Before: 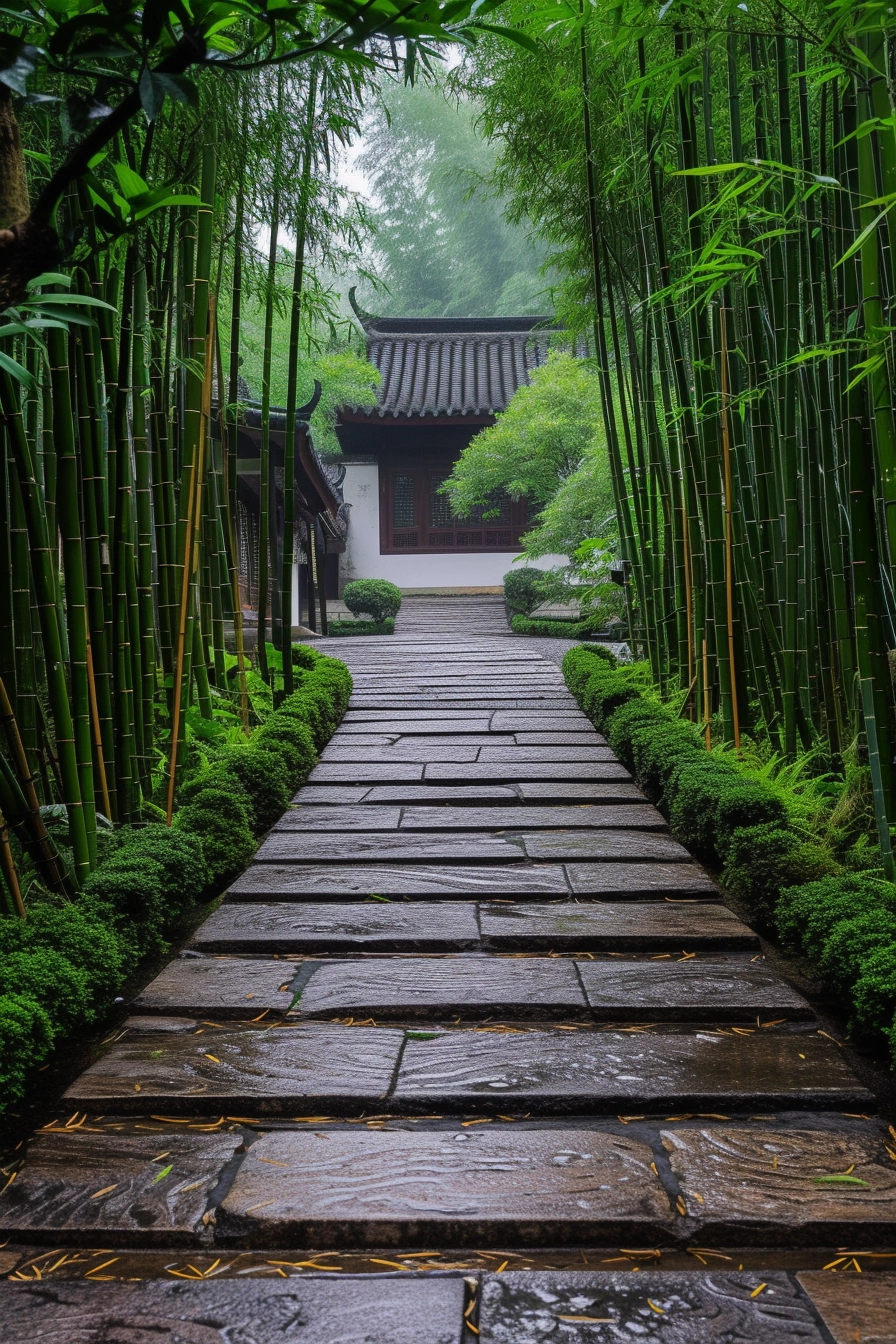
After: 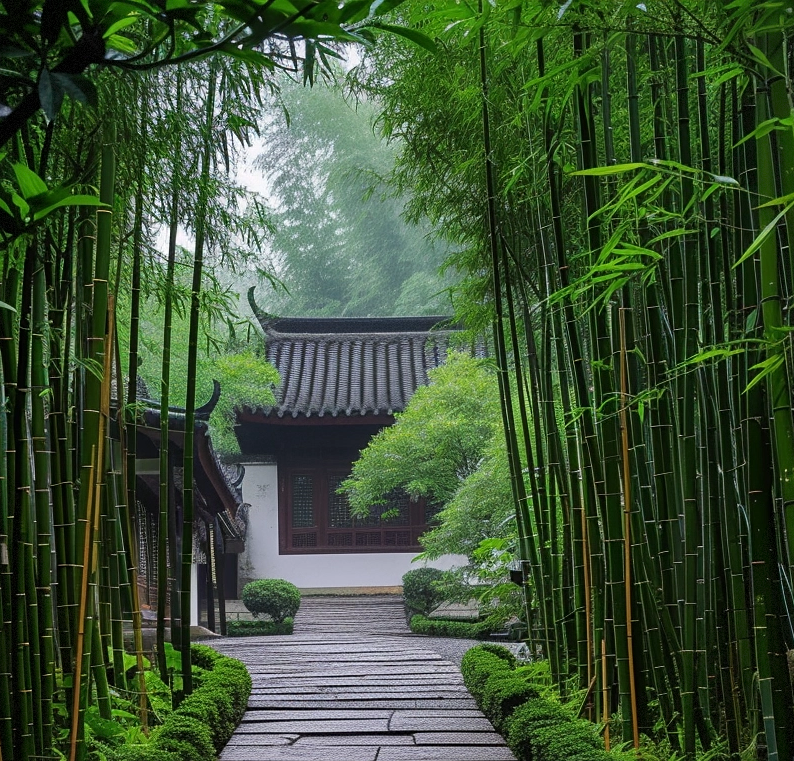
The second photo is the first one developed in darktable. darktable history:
vignetting: fall-off start 99.82%, brightness -0.301, saturation -0.053, dithering 8-bit output, unbound false
crop and rotate: left 11.37%, bottom 43.327%
sharpen: amount 0.217
